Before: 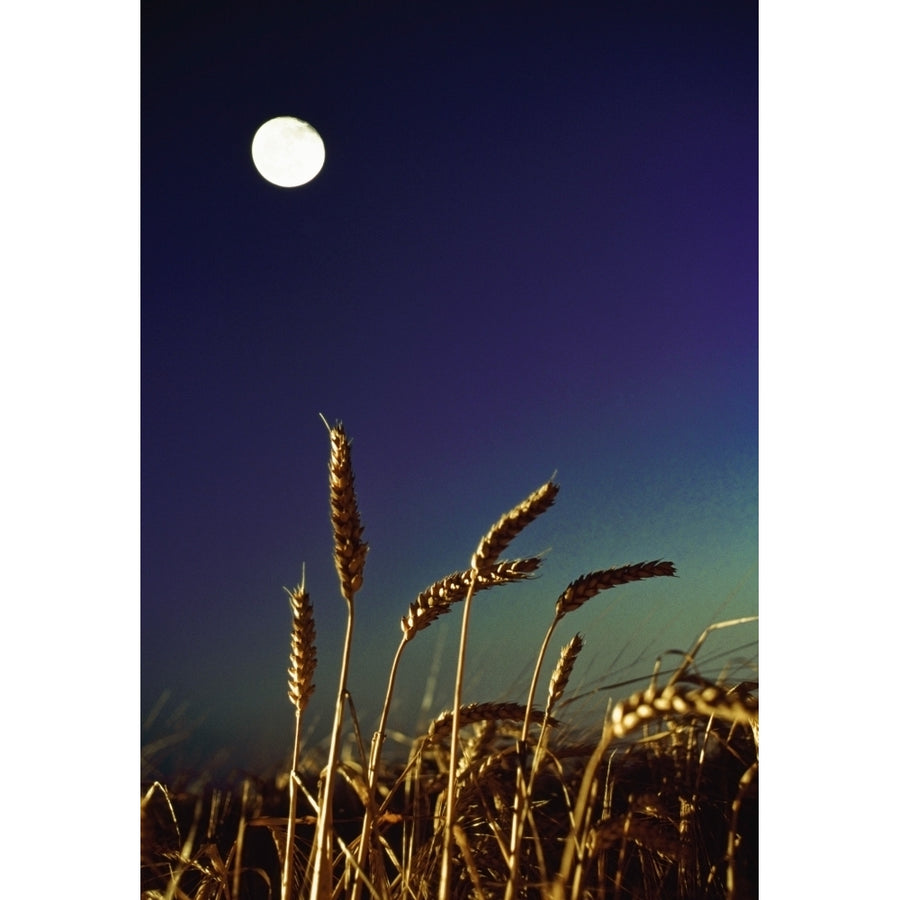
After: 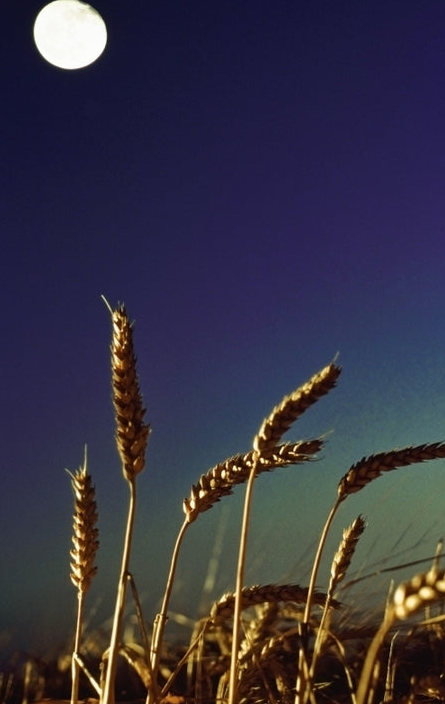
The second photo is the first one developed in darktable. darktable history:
crop and rotate: angle 0.022°, left 24.295%, top 13.196%, right 26.226%, bottom 8.482%
